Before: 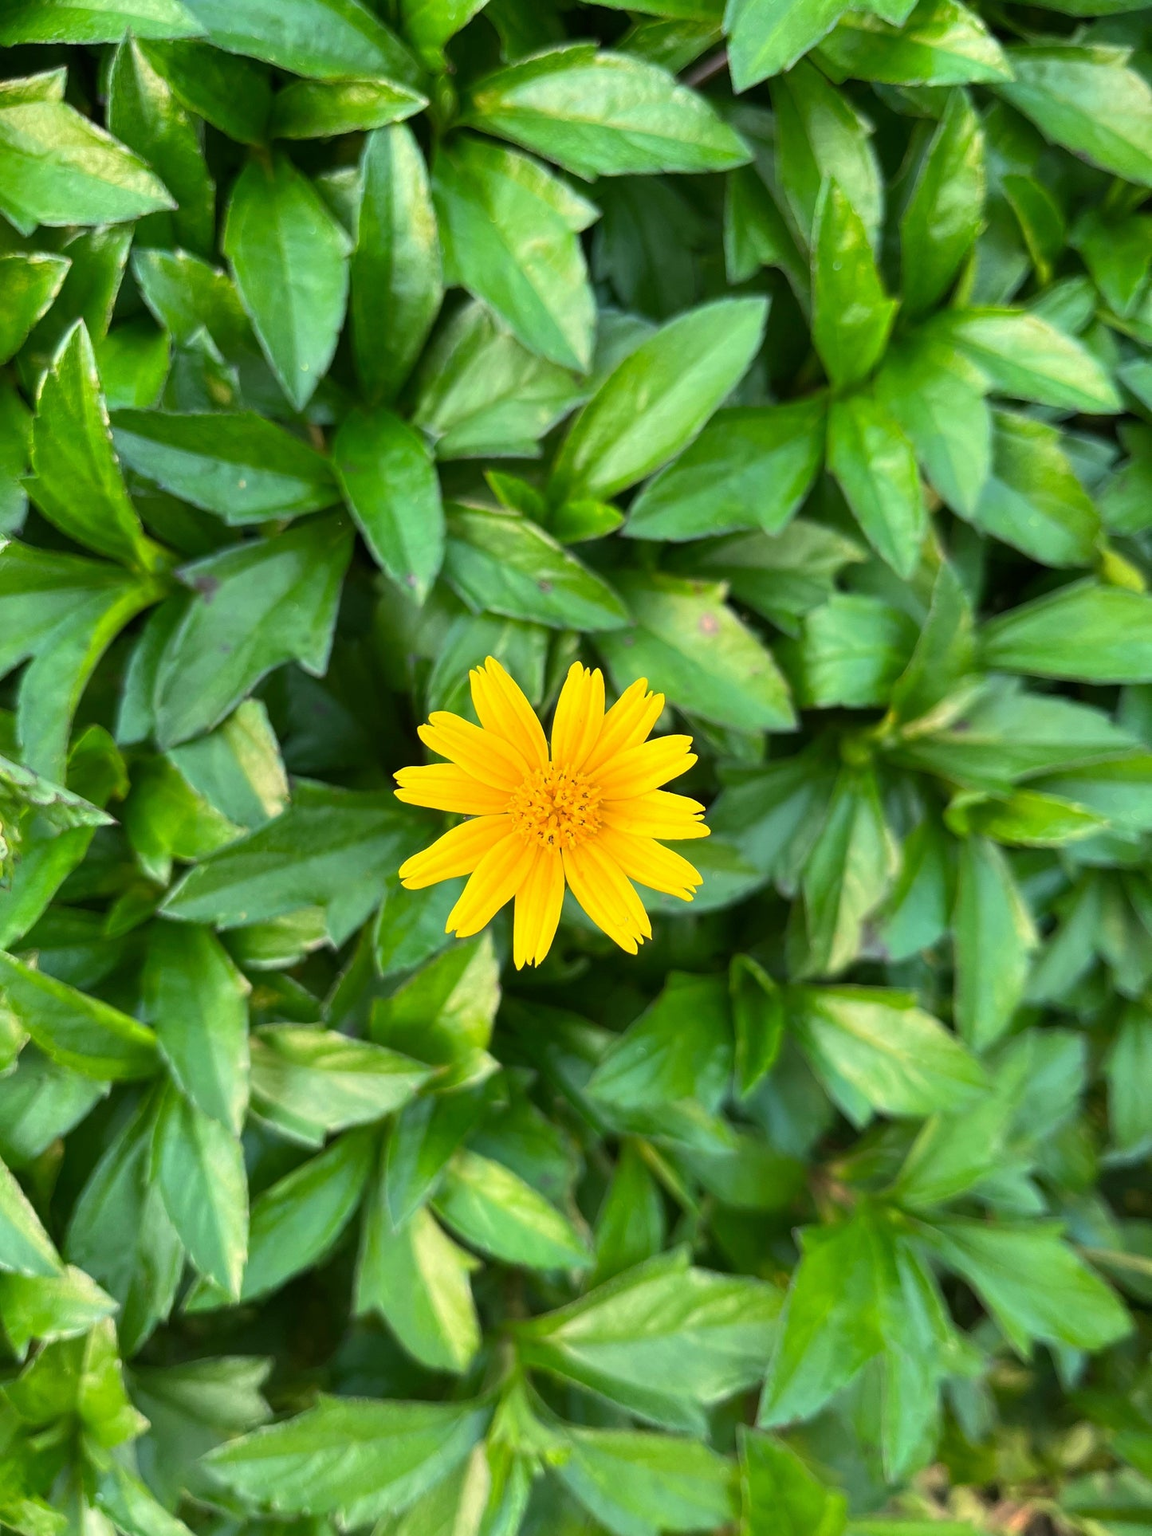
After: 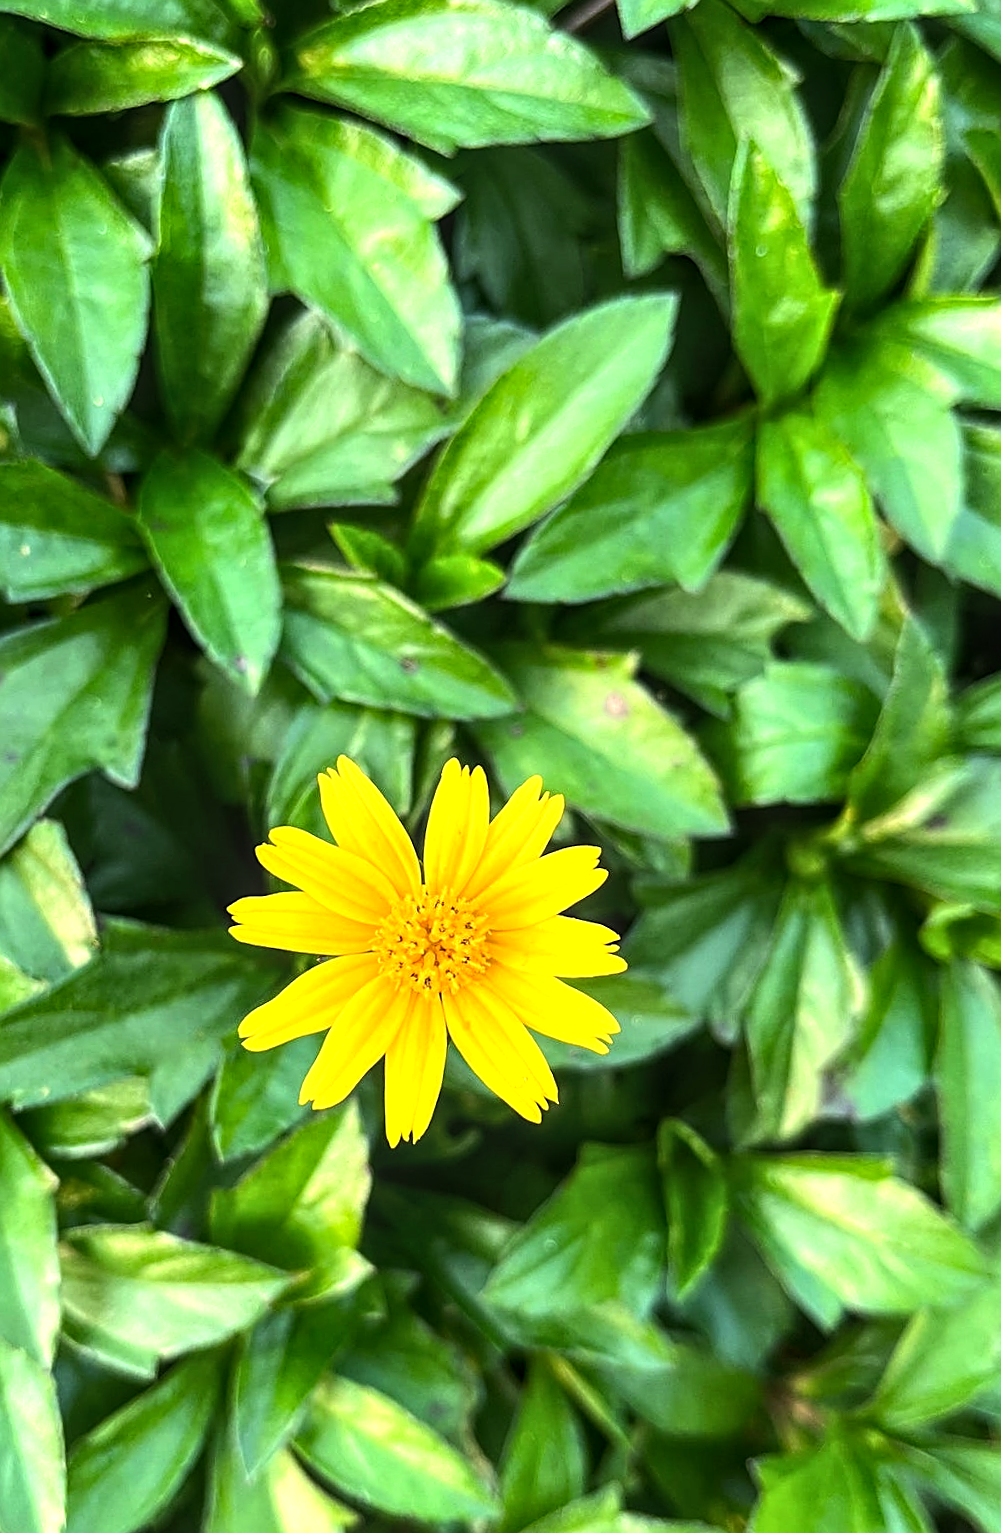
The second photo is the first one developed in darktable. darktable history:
white balance: red 0.986, blue 1.01
rotate and perspective: rotation -2°, crop left 0.022, crop right 0.978, crop top 0.049, crop bottom 0.951
sharpen: on, module defaults
tone equalizer: -8 EV -0.75 EV, -7 EV -0.7 EV, -6 EV -0.6 EV, -5 EV -0.4 EV, -3 EV 0.4 EV, -2 EV 0.6 EV, -1 EV 0.7 EV, +0 EV 0.75 EV, edges refinement/feathering 500, mask exposure compensation -1.57 EV, preserve details no
local contrast: on, module defaults
crop: left 18.479%, right 12.2%, bottom 13.971%
